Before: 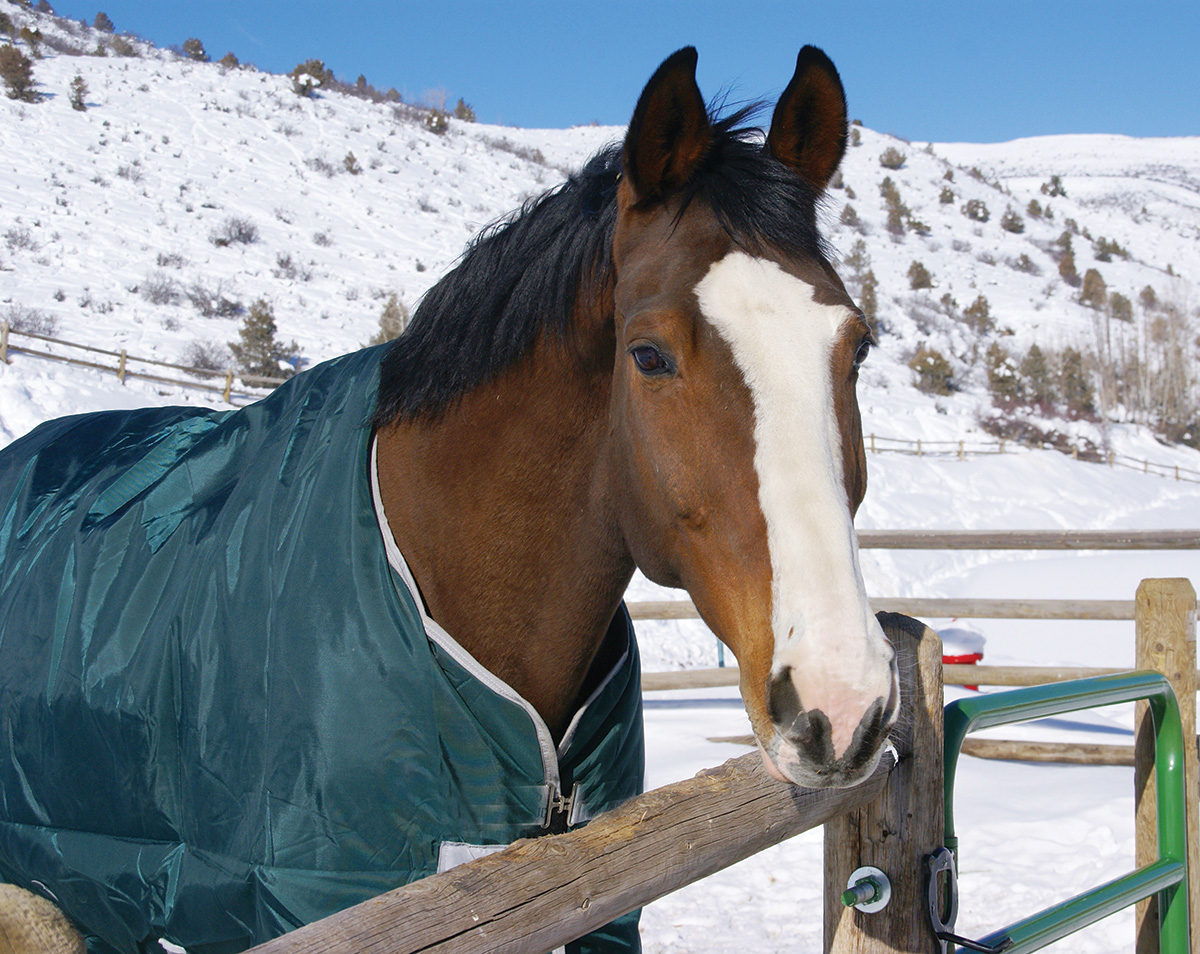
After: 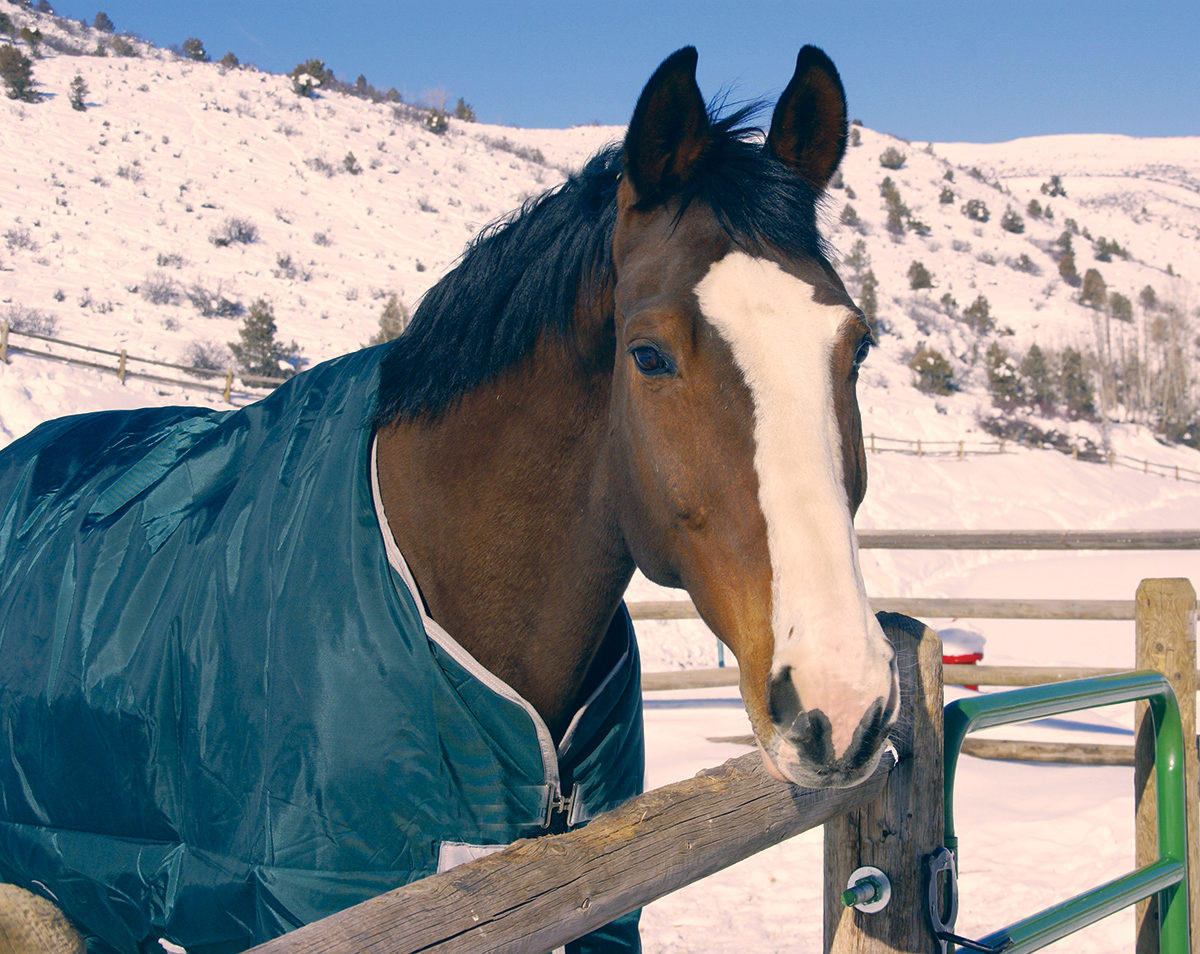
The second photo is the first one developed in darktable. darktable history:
color correction: highlights a* 10.34, highlights b* 14.74, shadows a* -9.74, shadows b* -15.01
